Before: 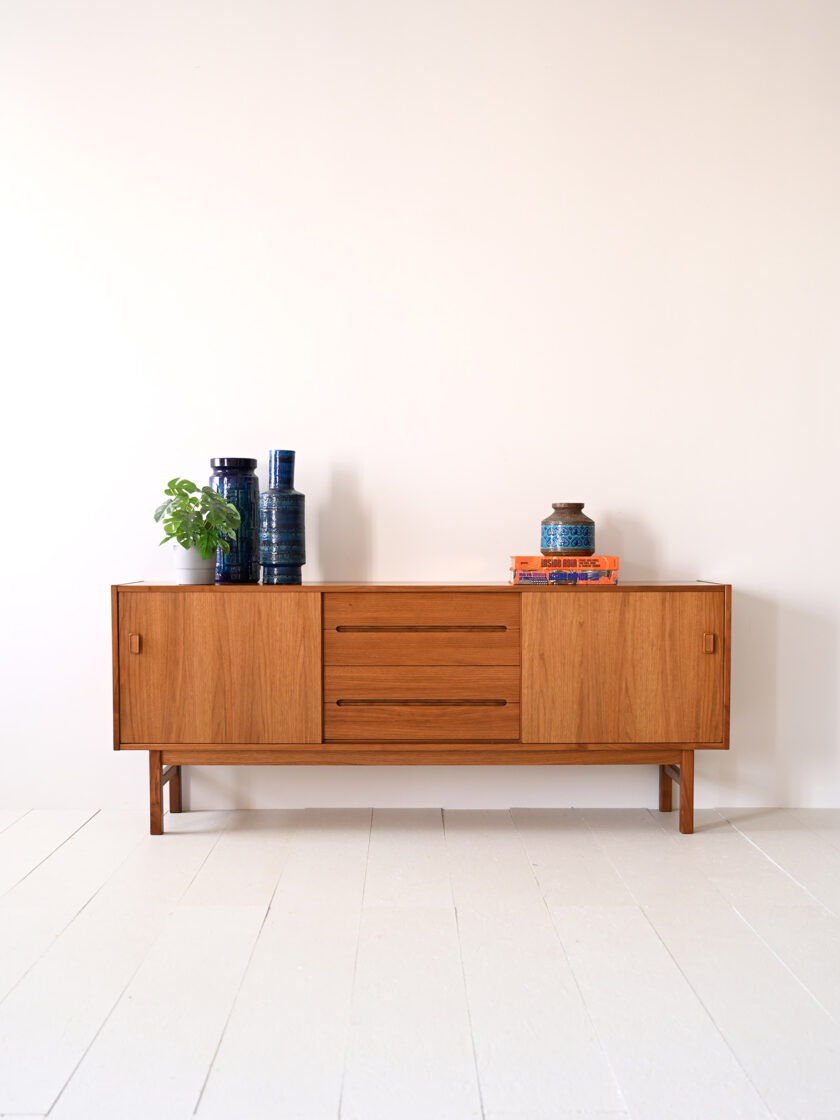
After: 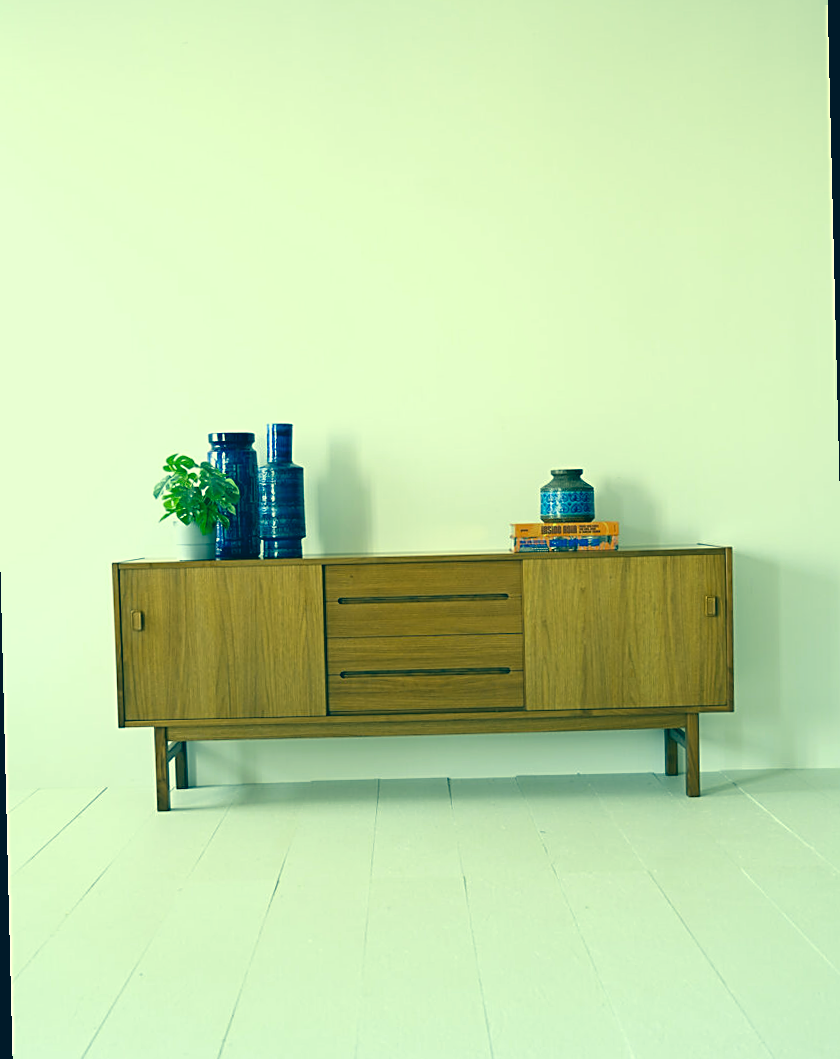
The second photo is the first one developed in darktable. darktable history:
color correction: highlights a* -15.58, highlights b* 40, shadows a* -40, shadows b* -26.18
sharpen: on, module defaults
white balance: red 0.926, green 1.003, blue 1.133
rotate and perspective: rotation -1.42°, crop left 0.016, crop right 0.984, crop top 0.035, crop bottom 0.965
